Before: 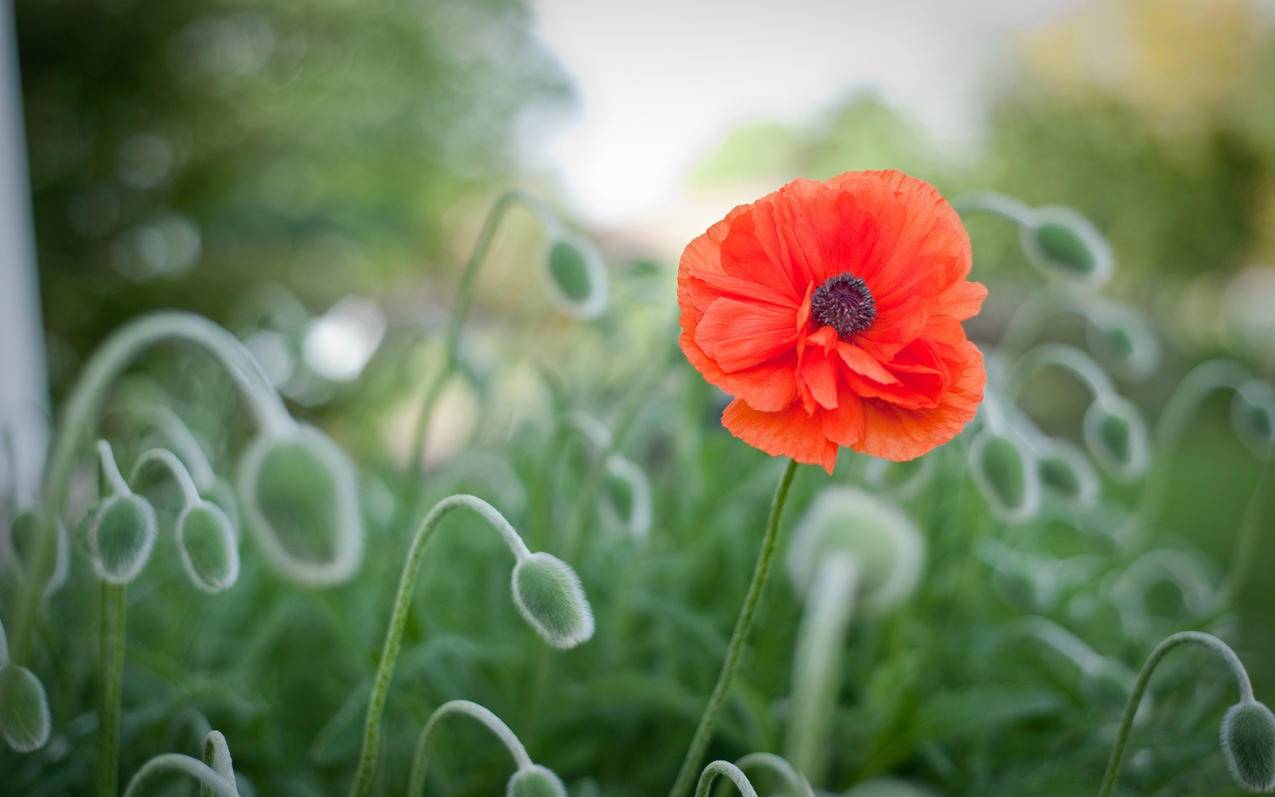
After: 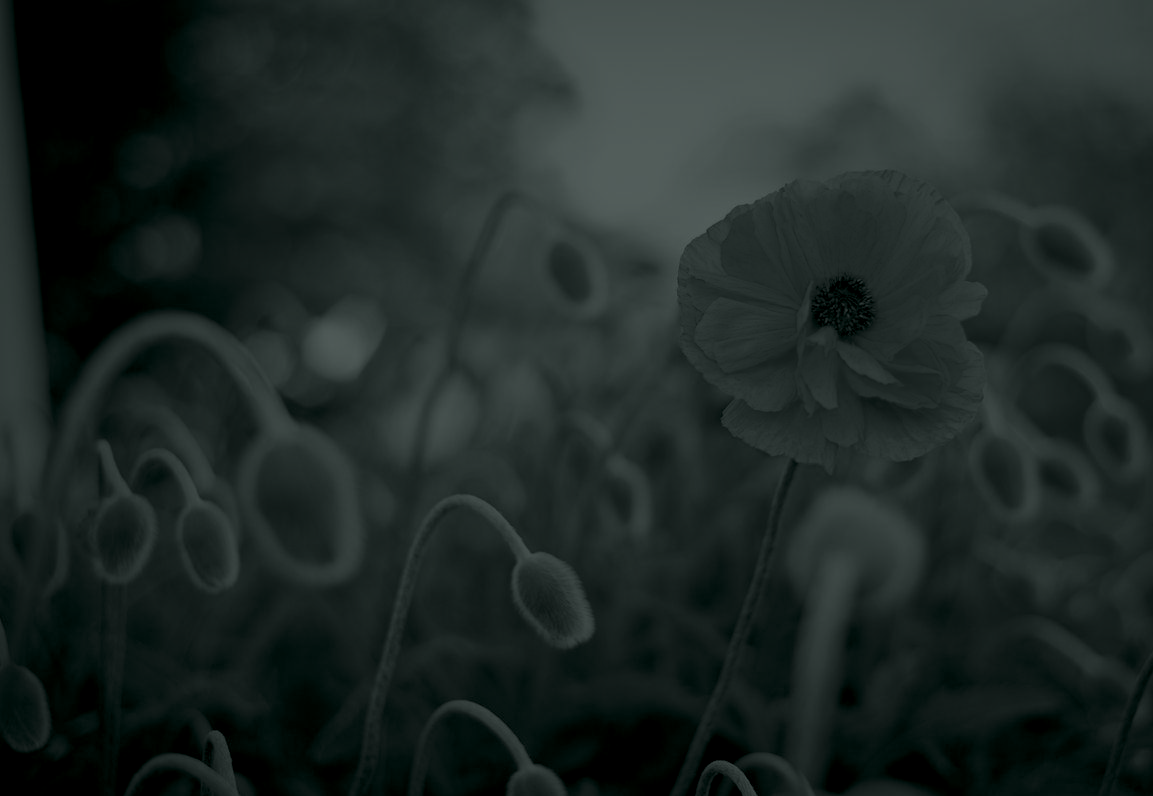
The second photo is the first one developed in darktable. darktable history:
crop: right 9.509%, bottom 0.031%
color correction: highlights a* 4.02, highlights b* 4.98, shadows a* -7.55, shadows b* 4.98
colorize: hue 90°, saturation 19%, lightness 1.59%, version 1
